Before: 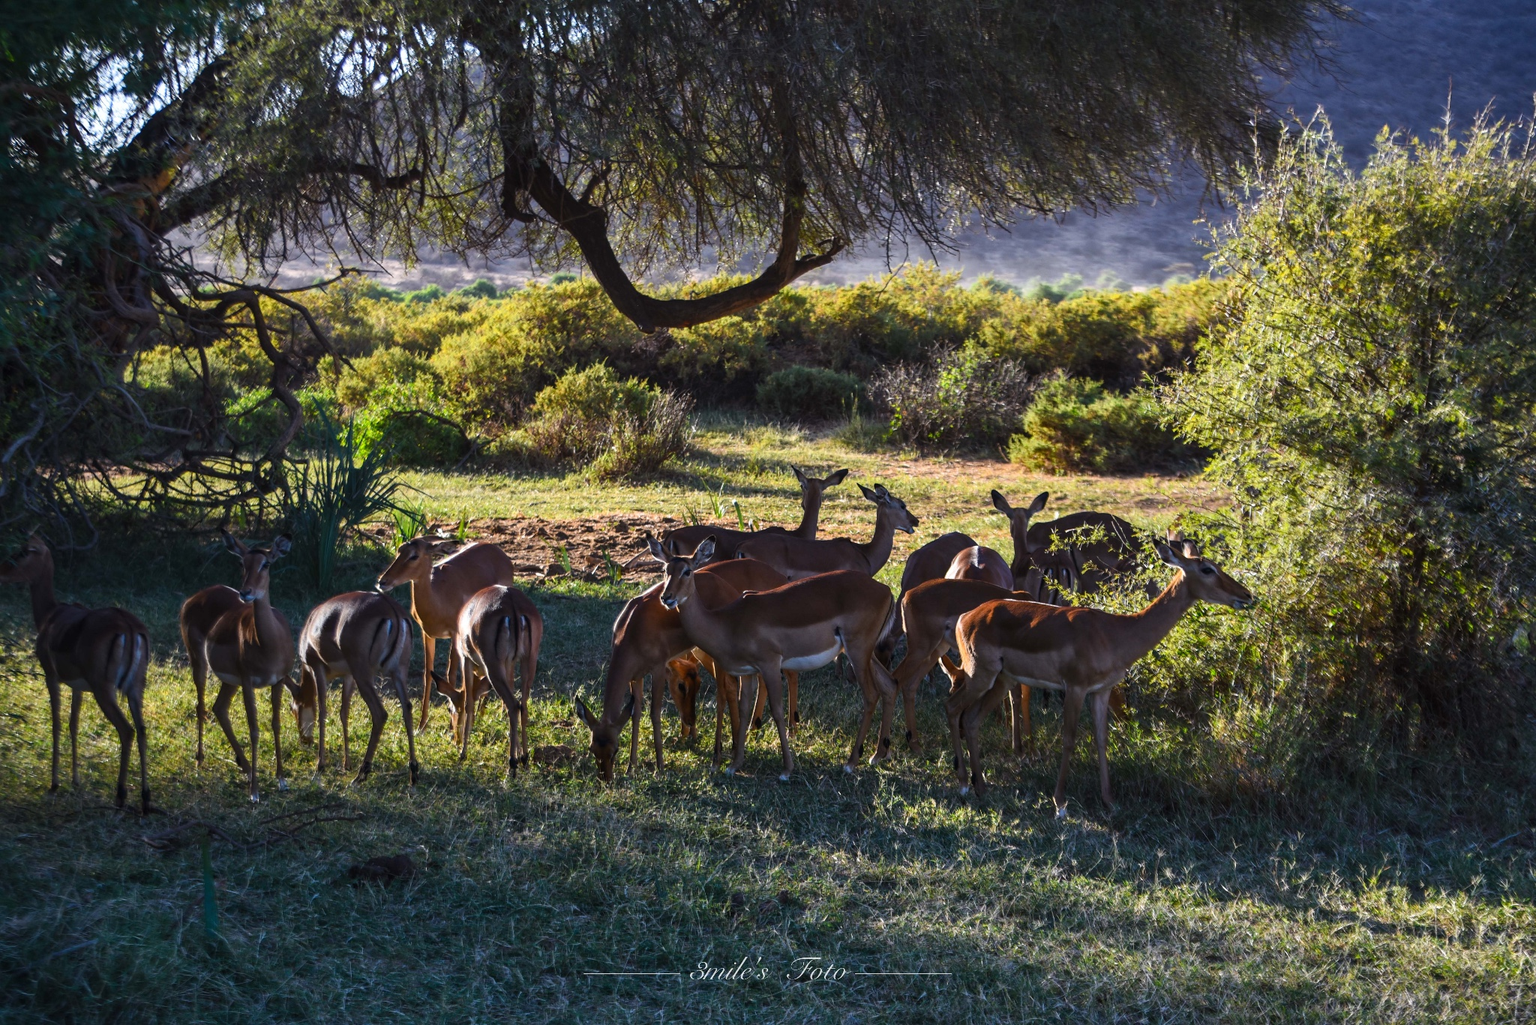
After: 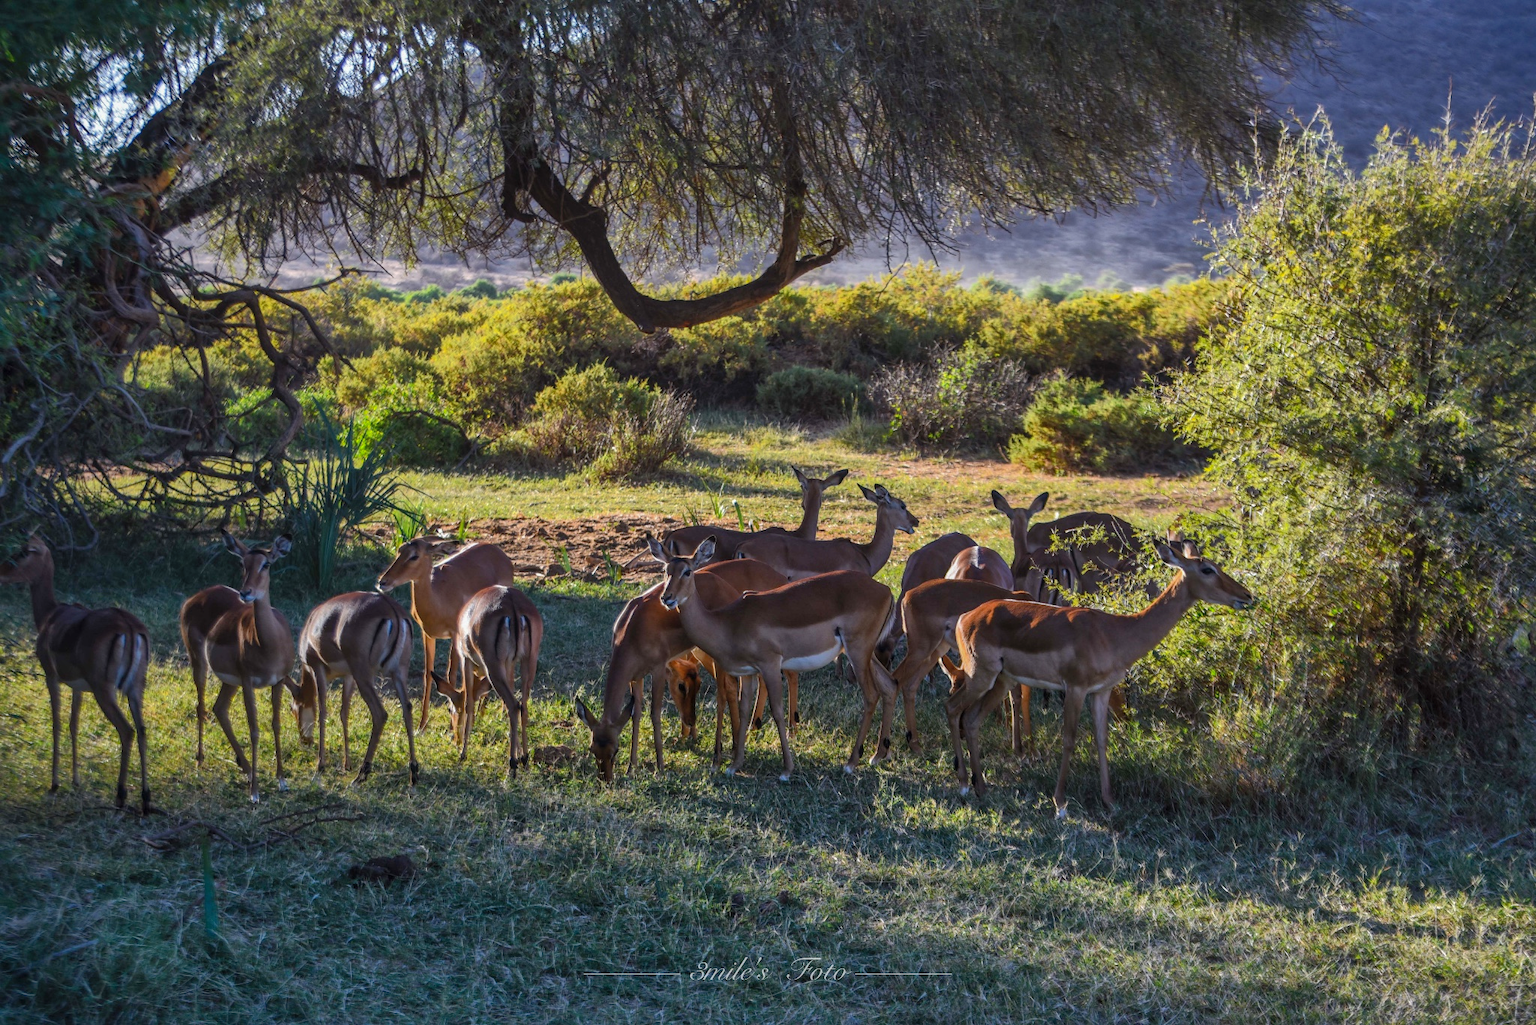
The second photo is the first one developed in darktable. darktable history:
local contrast: detail 114%
shadows and highlights: highlights -59.92
